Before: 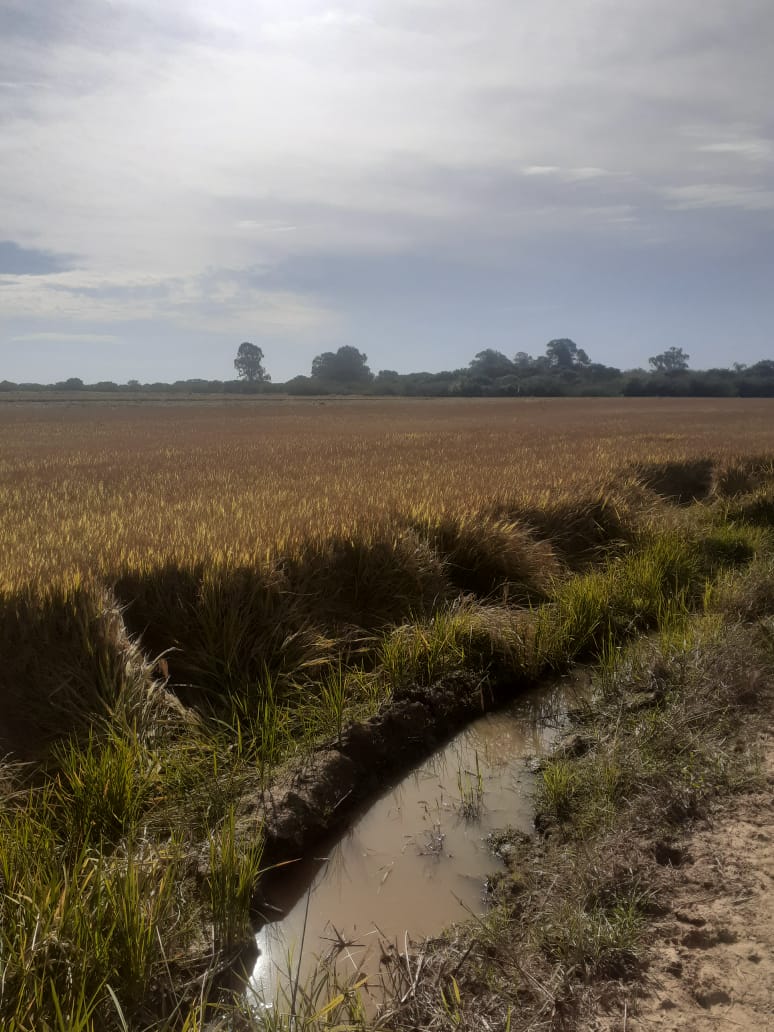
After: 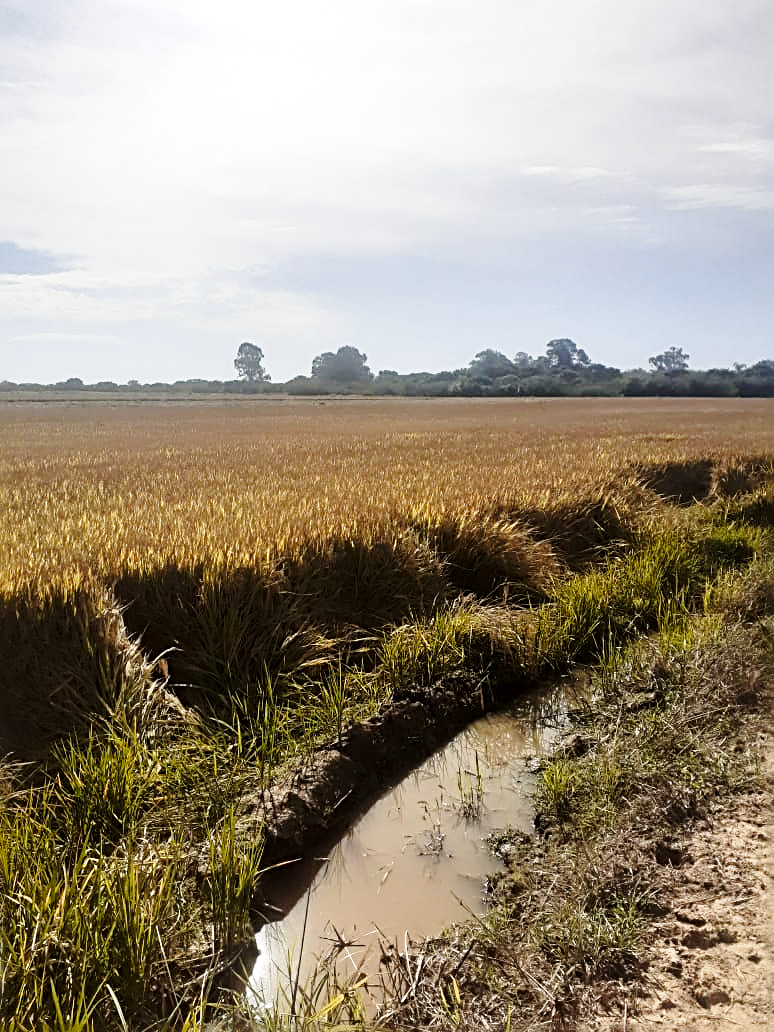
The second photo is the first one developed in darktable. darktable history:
exposure: exposure 0.228 EV, compensate highlight preservation false
base curve: curves: ch0 [(0, 0) (0.028, 0.03) (0.121, 0.232) (0.46, 0.748) (0.859, 0.968) (1, 1)], preserve colors none
sharpen: radius 3.014, amount 0.775
